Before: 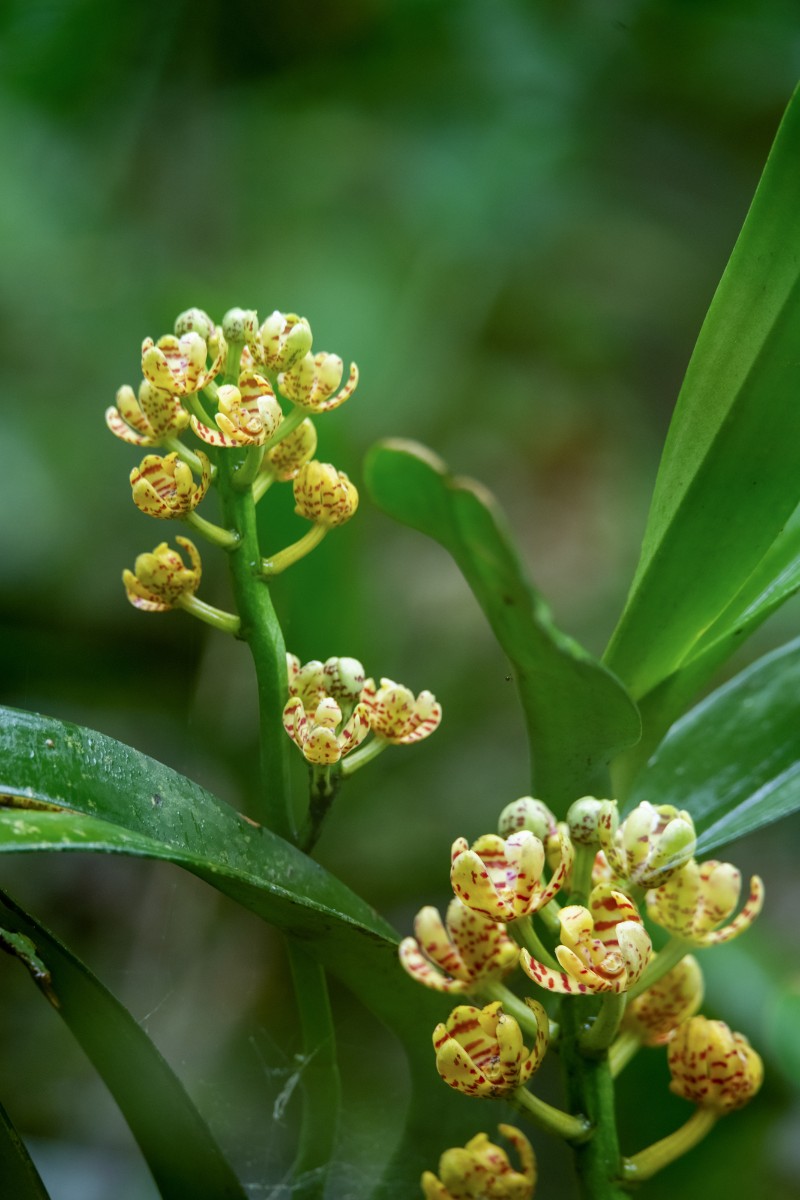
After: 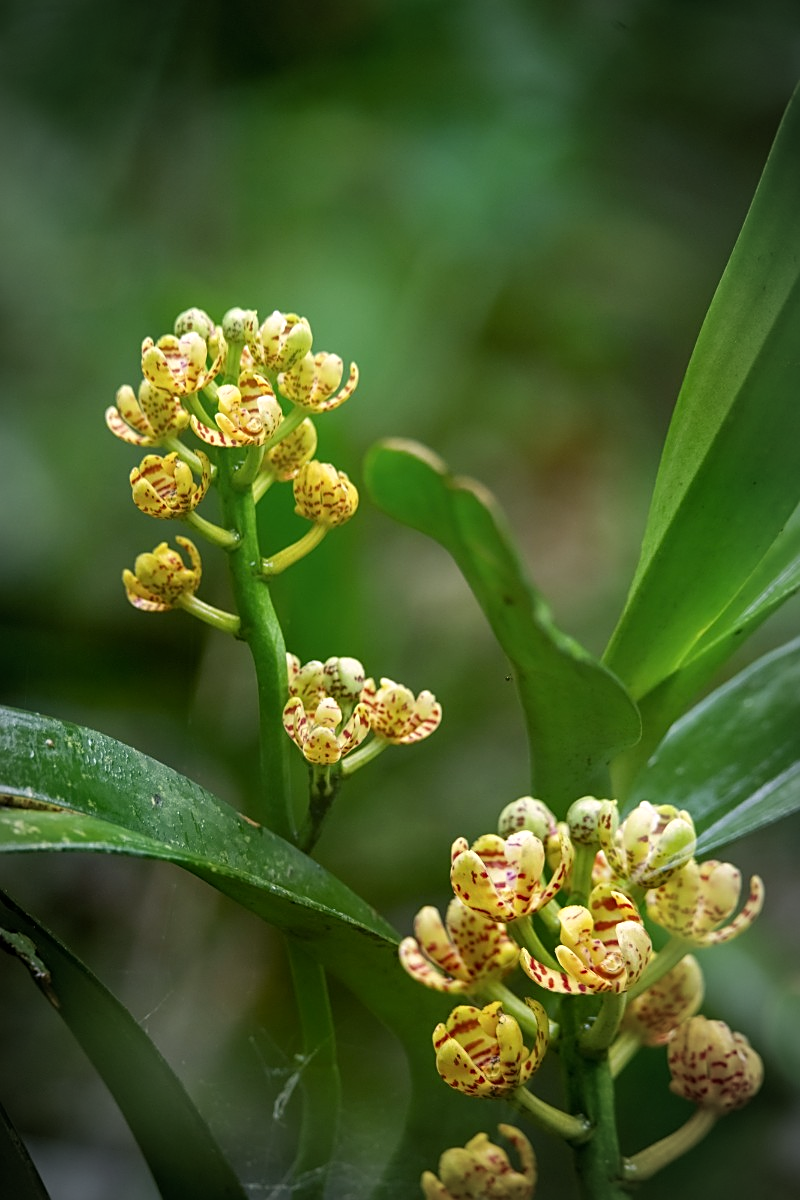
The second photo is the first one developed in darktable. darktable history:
sharpen: on, module defaults
vignetting: automatic ratio true
exposure: exposure 0.078 EV, compensate highlight preservation false
color correction: highlights a* 5.81, highlights b* 4.84
